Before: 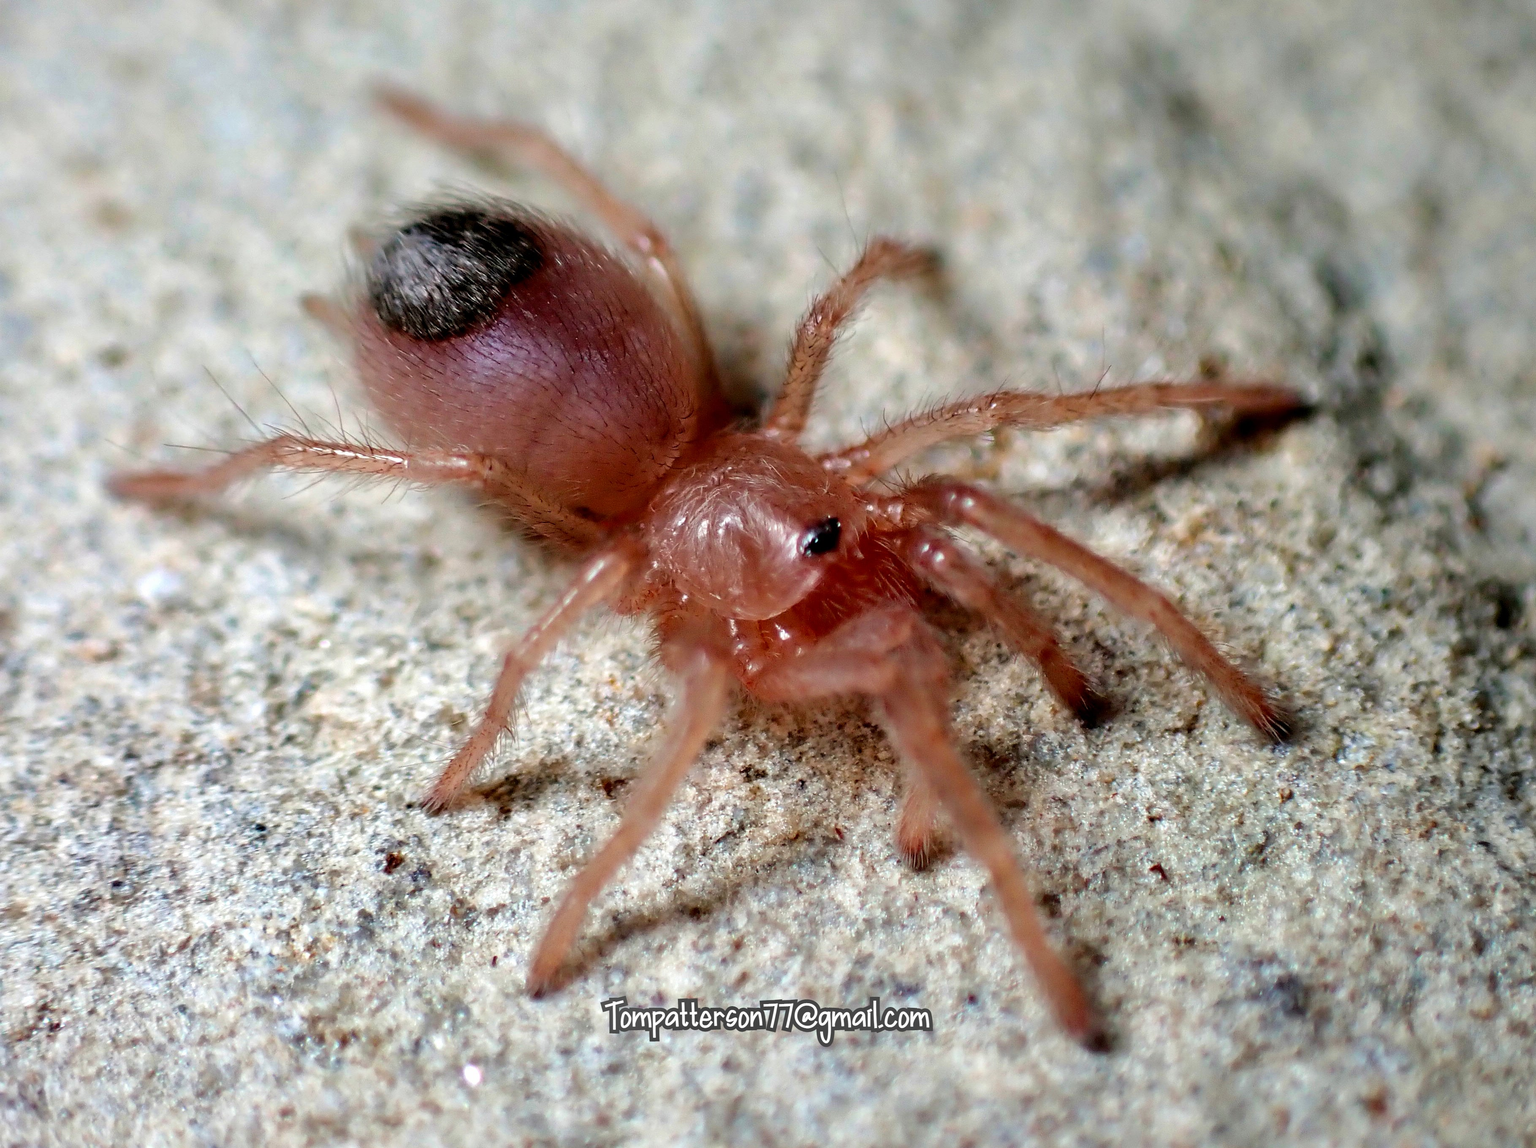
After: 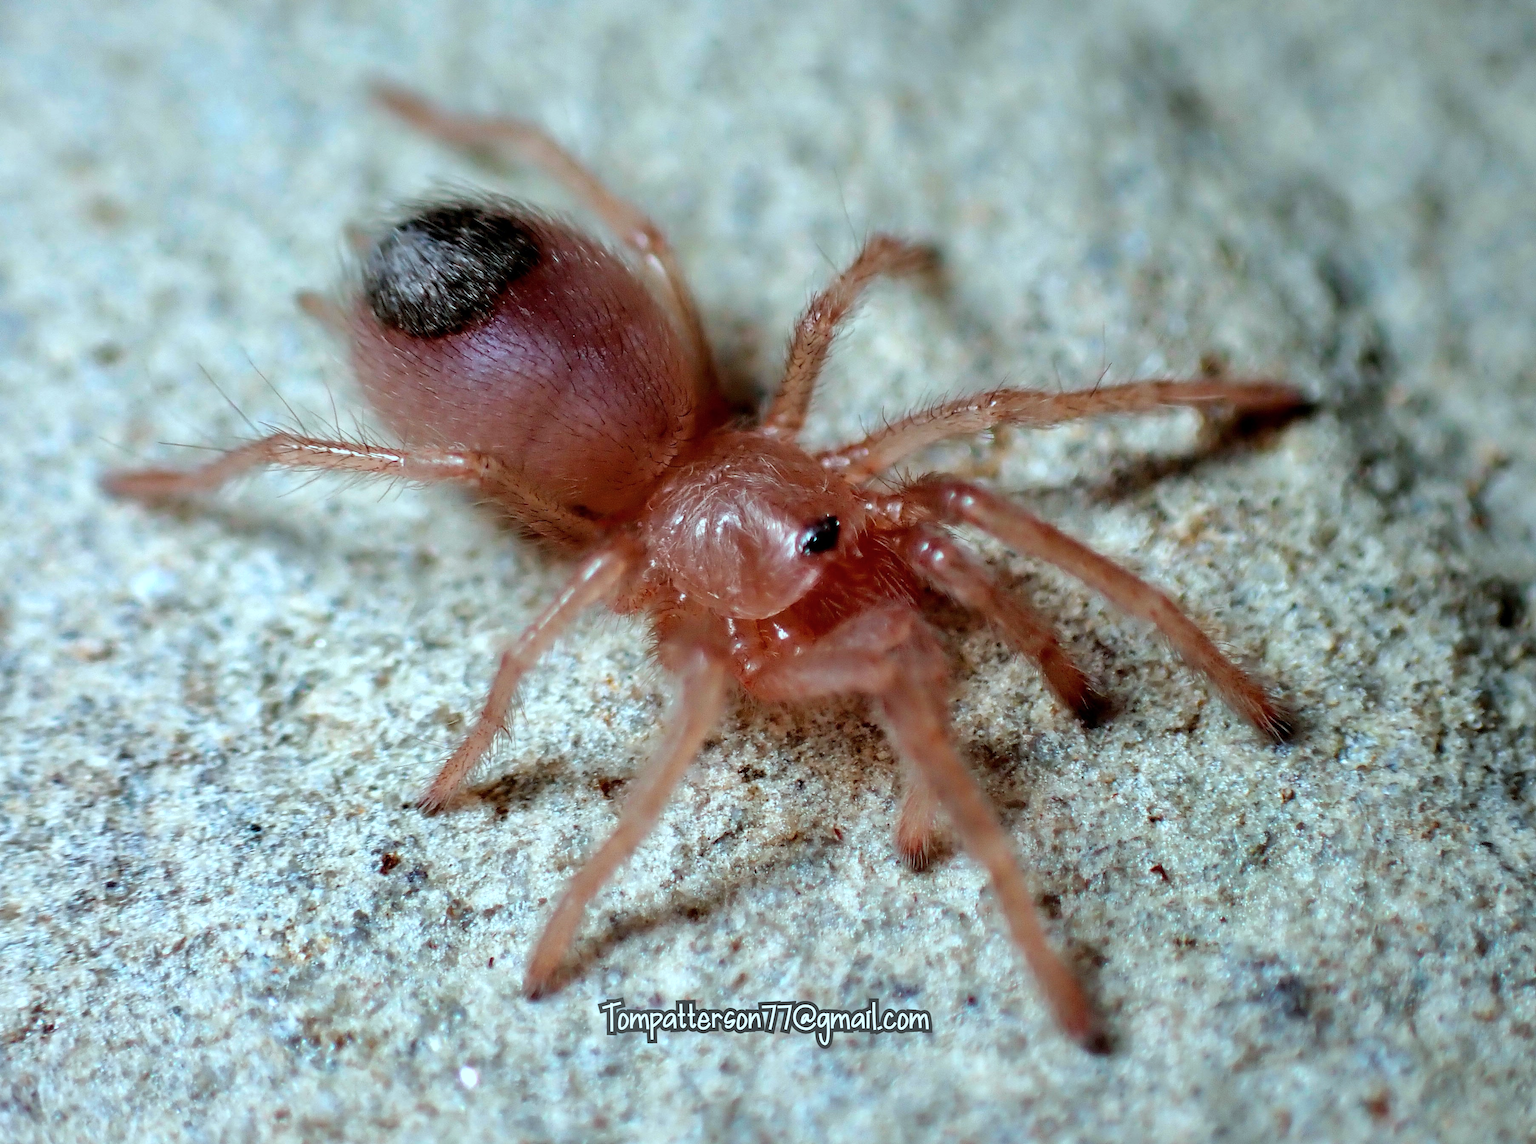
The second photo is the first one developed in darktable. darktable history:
color correction: highlights a* -10.28, highlights b* -10.02
crop: left 0.459%, top 0.472%, right 0.159%, bottom 0.468%
